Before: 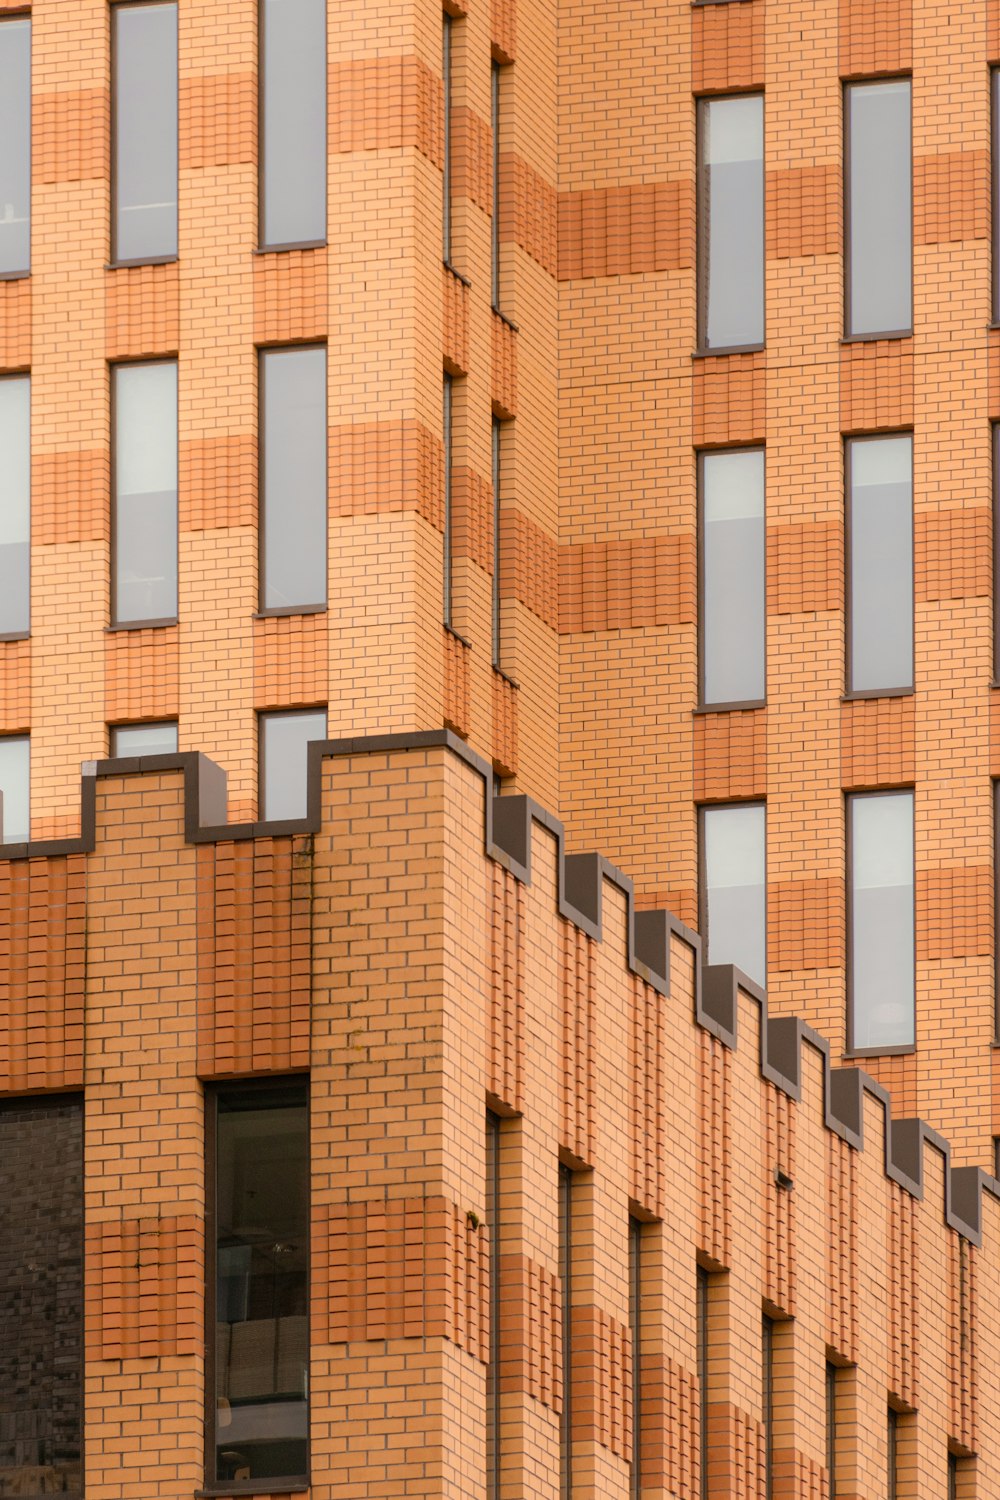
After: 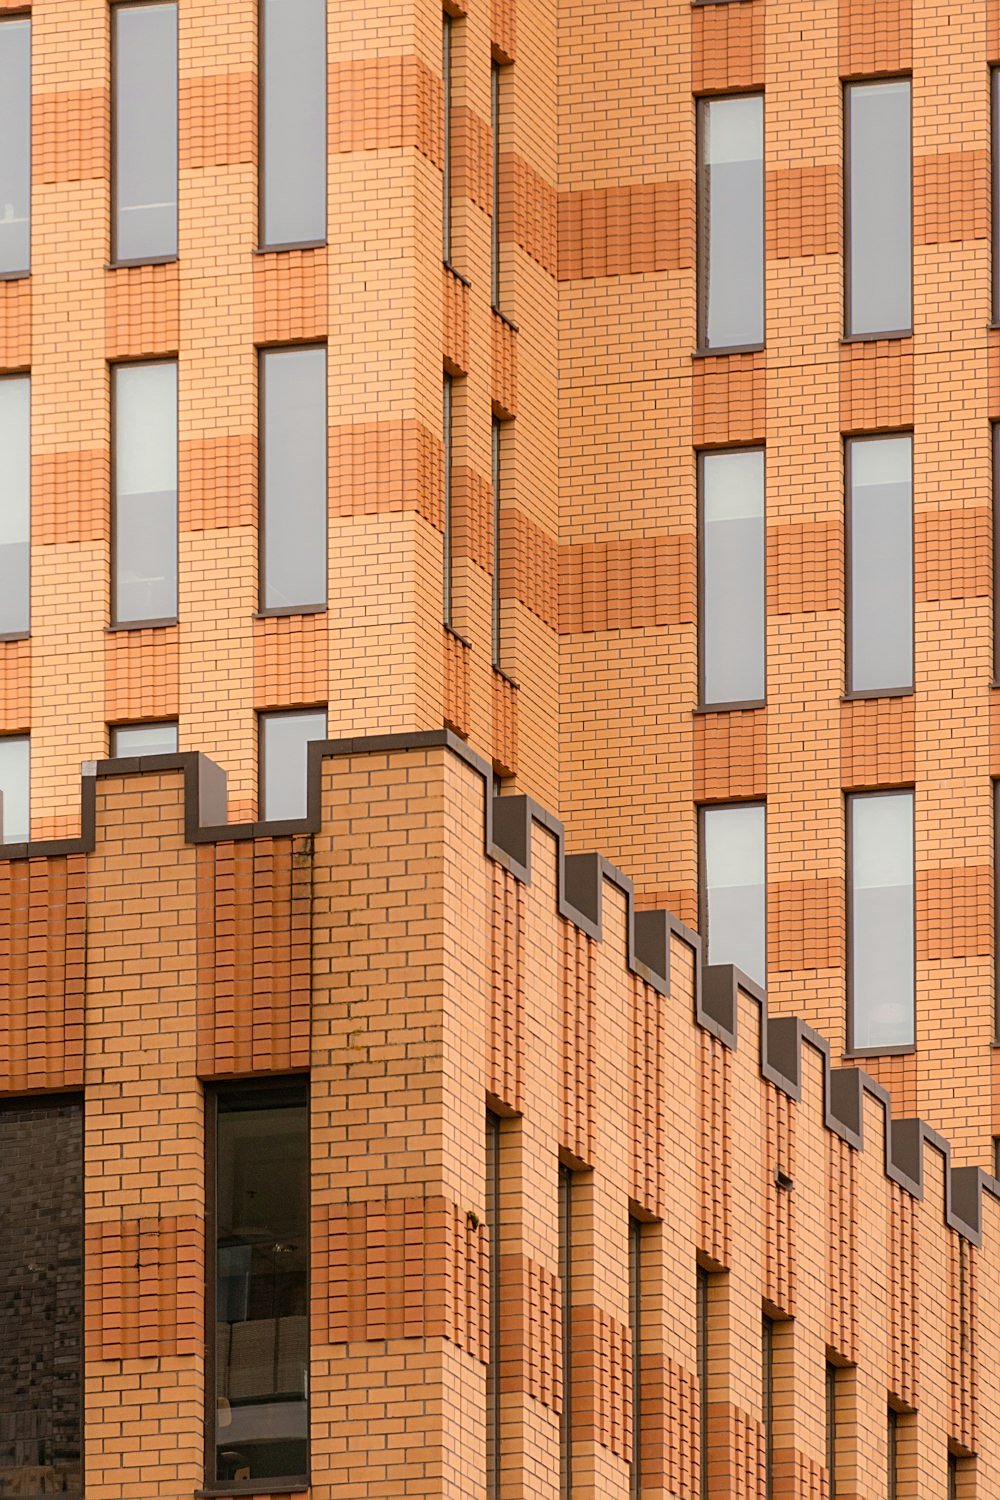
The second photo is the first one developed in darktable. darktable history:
sharpen: on, module defaults
contrast brightness saturation: contrast 0.05
